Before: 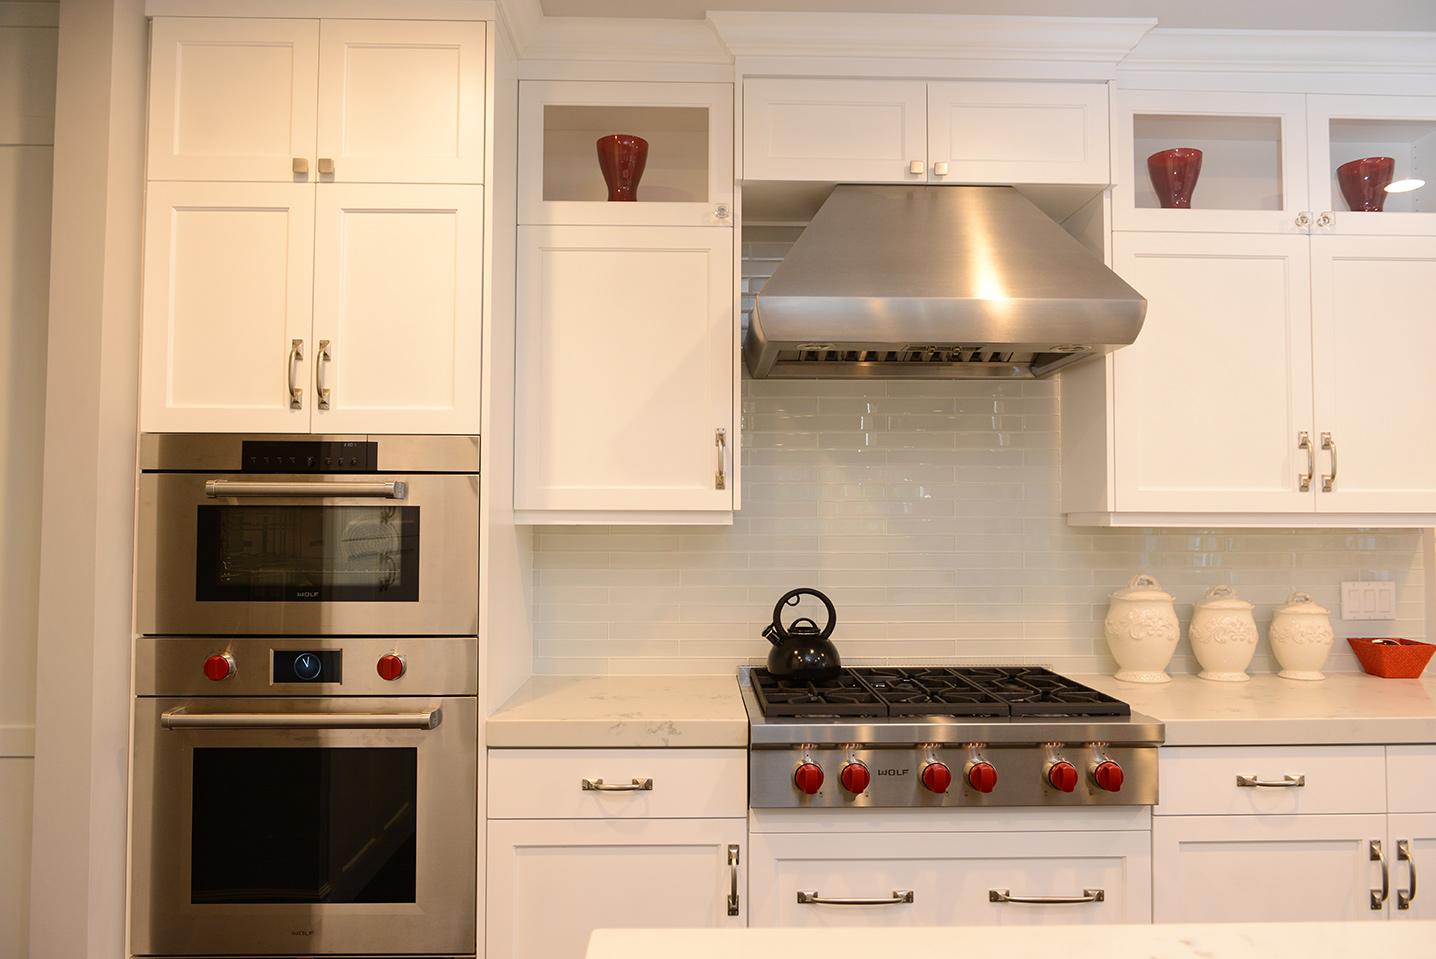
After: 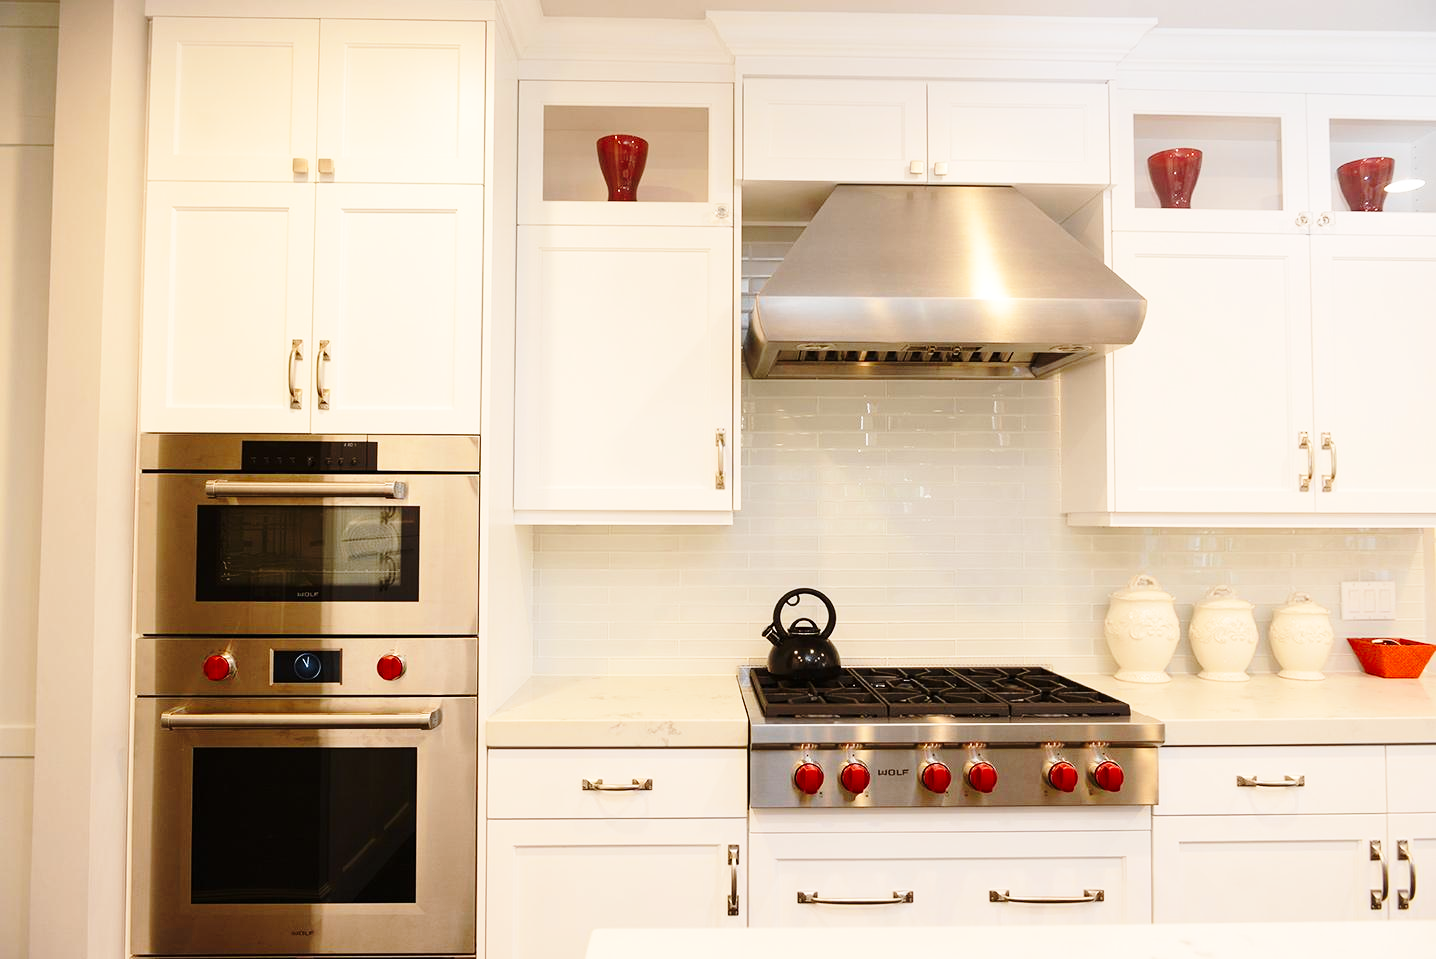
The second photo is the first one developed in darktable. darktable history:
base curve: curves: ch0 [(0, 0) (0.028, 0.03) (0.121, 0.232) (0.46, 0.748) (0.859, 0.968) (1, 1)], preserve colors none
white balance: emerald 1
